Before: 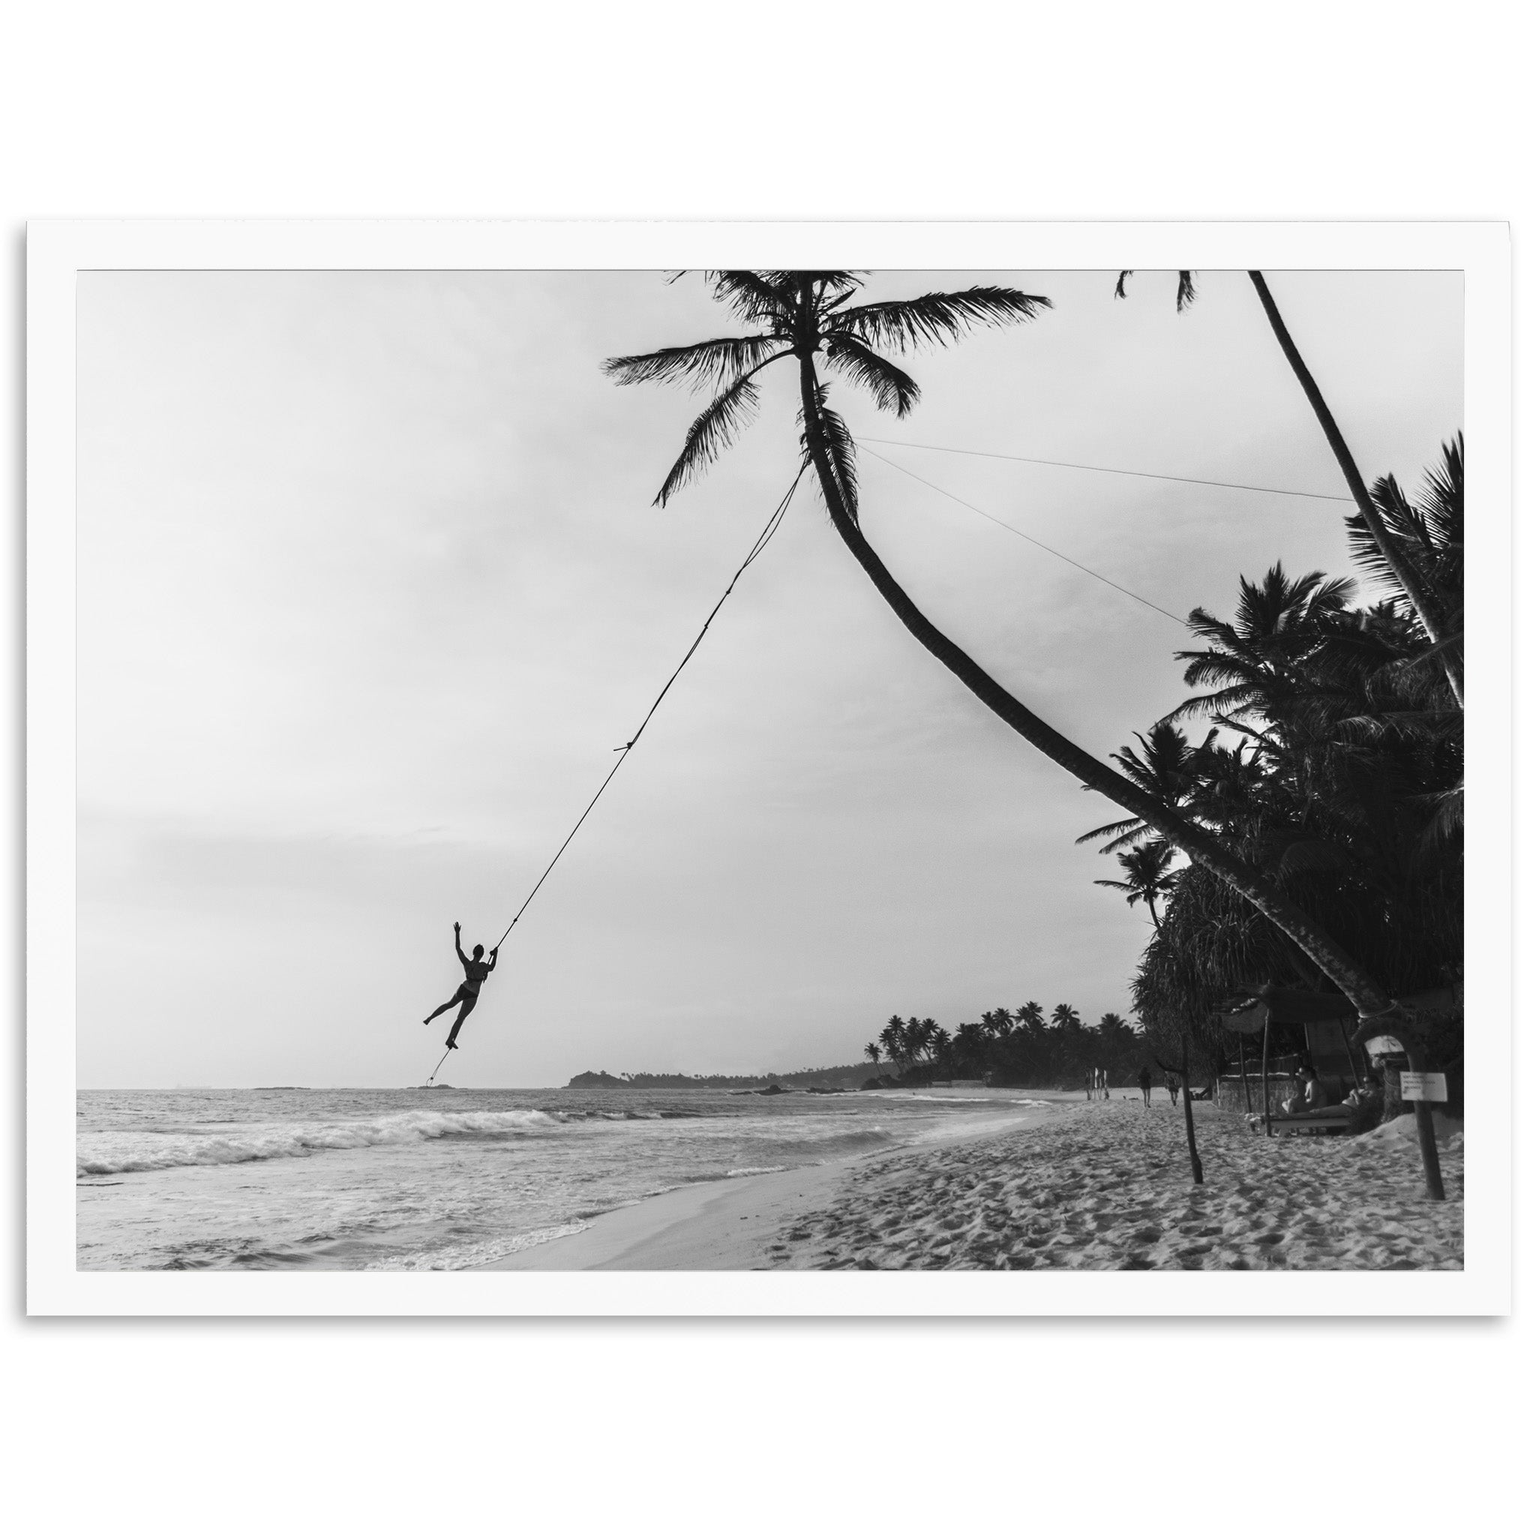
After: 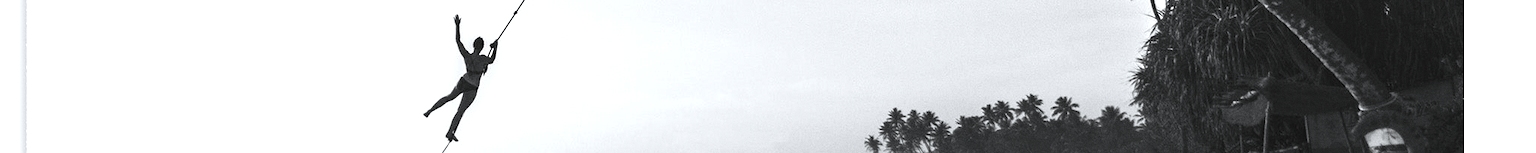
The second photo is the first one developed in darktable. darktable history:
grain: coarseness 0.09 ISO
crop and rotate: top 59.084%, bottom 30.916%
white balance: red 0.982, blue 1.018
exposure: exposure 0.77 EV, compensate highlight preservation false
